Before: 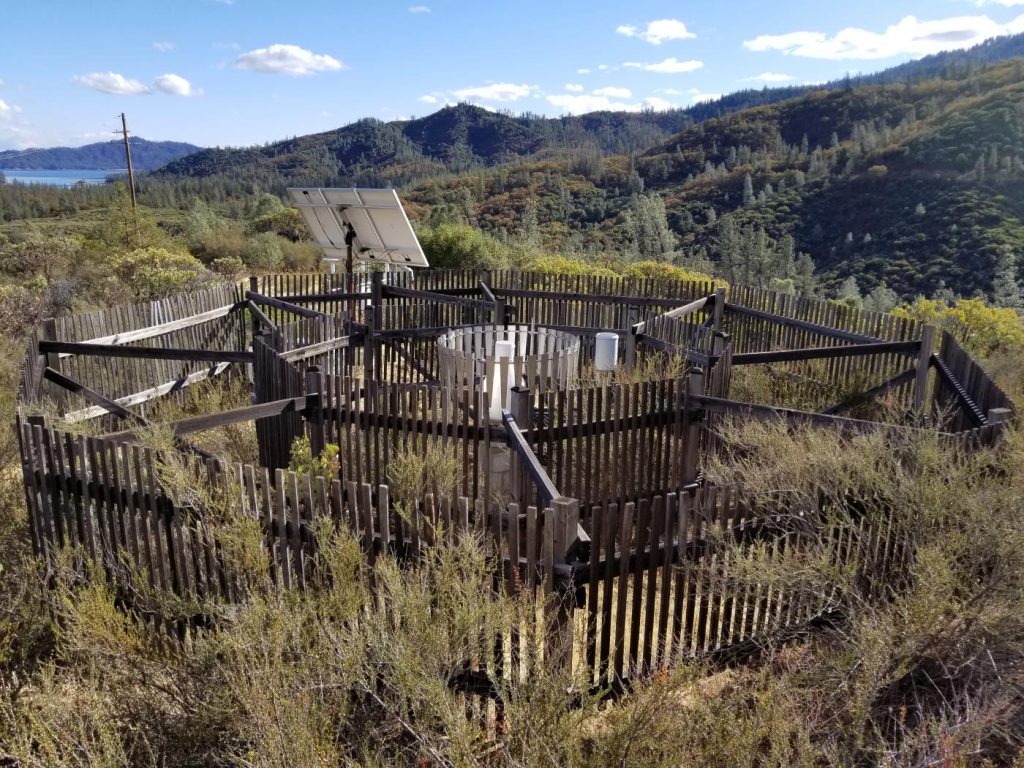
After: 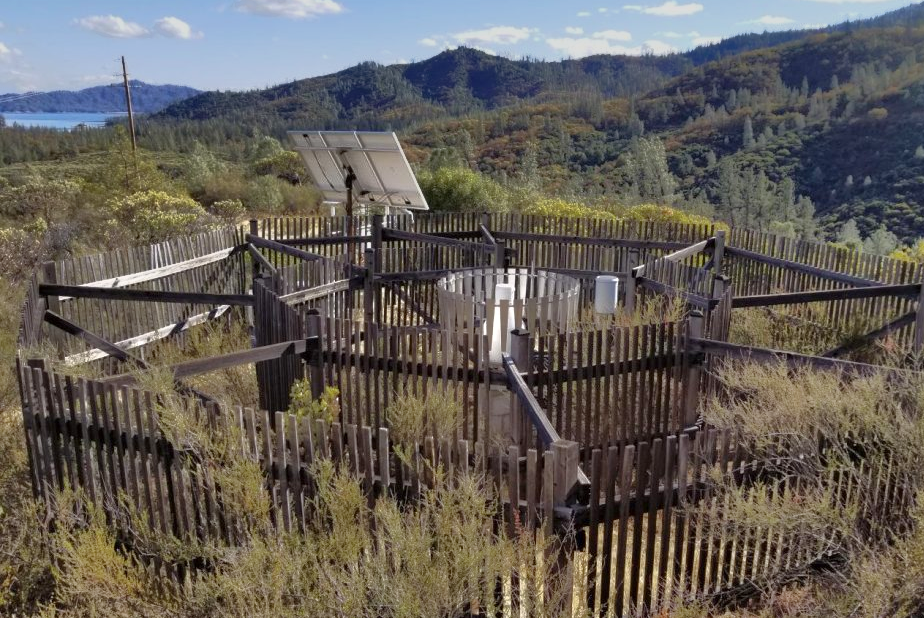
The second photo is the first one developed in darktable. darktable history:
crop: top 7.49%, right 9.717%, bottom 11.943%
tone equalizer: -7 EV -0.63 EV, -6 EV 1 EV, -5 EV -0.45 EV, -4 EV 0.43 EV, -3 EV 0.41 EV, -2 EV 0.15 EV, -1 EV -0.15 EV, +0 EV -0.39 EV, smoothing diameter 25%, edges refinement/feathering 10, preserve details guided filter
